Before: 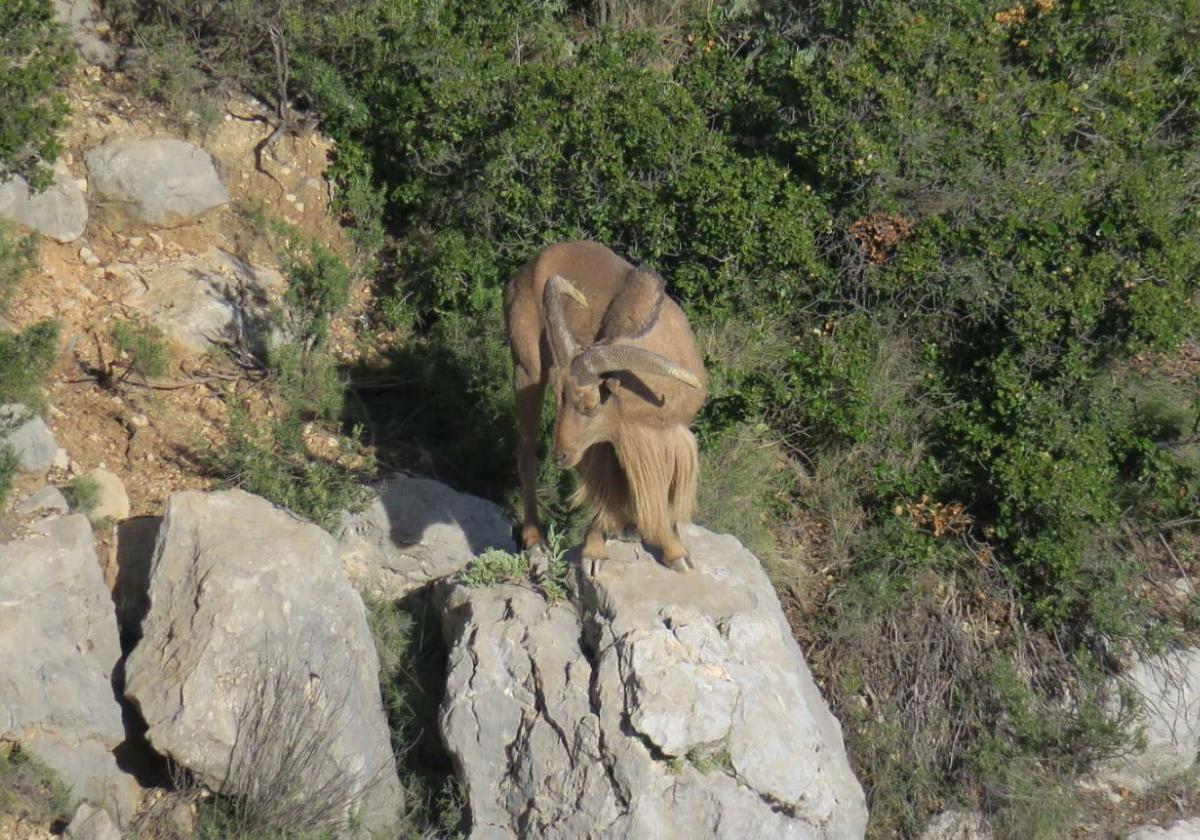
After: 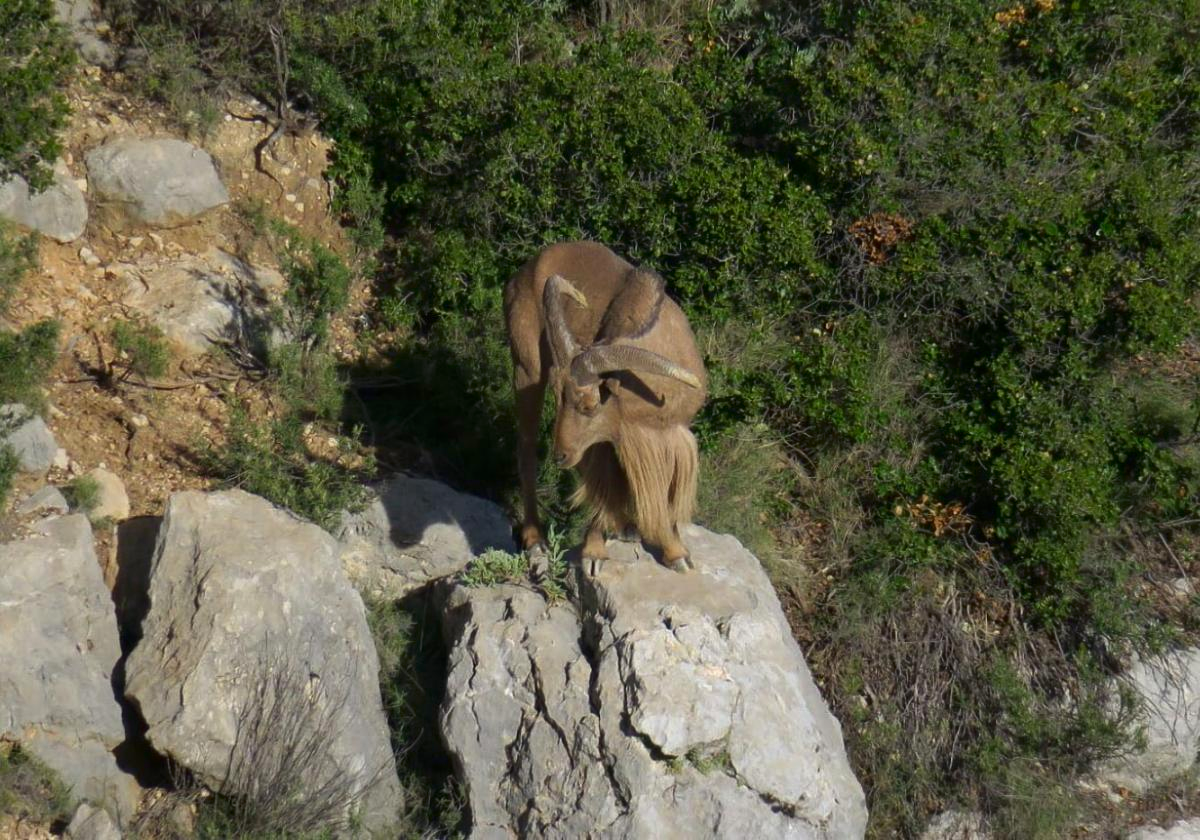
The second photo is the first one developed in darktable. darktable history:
contrast brightness saturation: contrast 0.065, brightness -0.152, saturation 0.106
